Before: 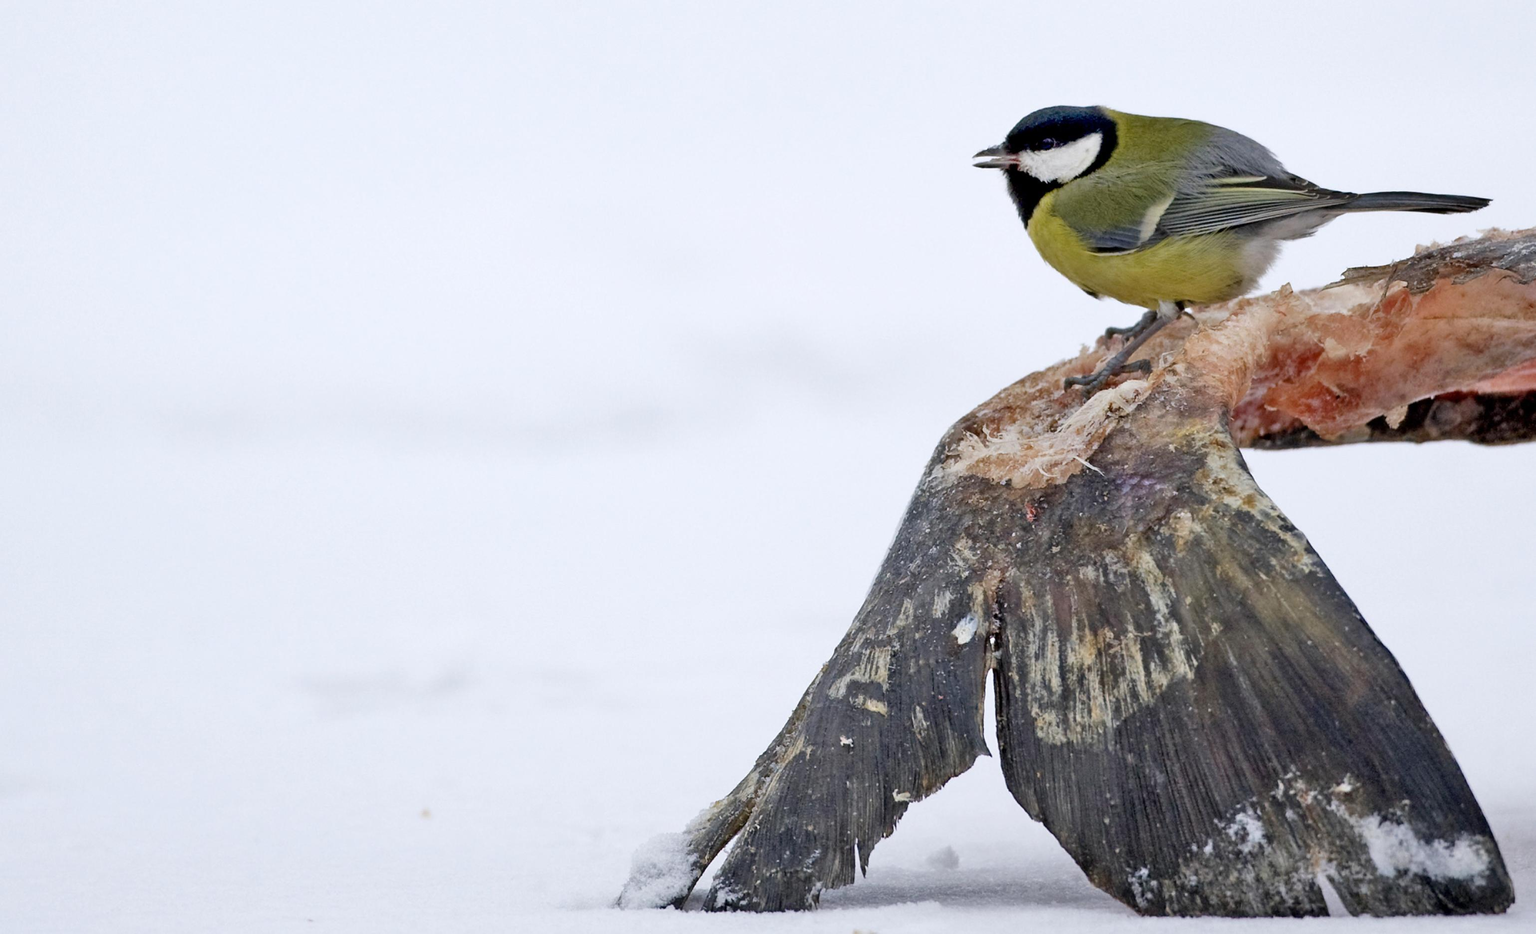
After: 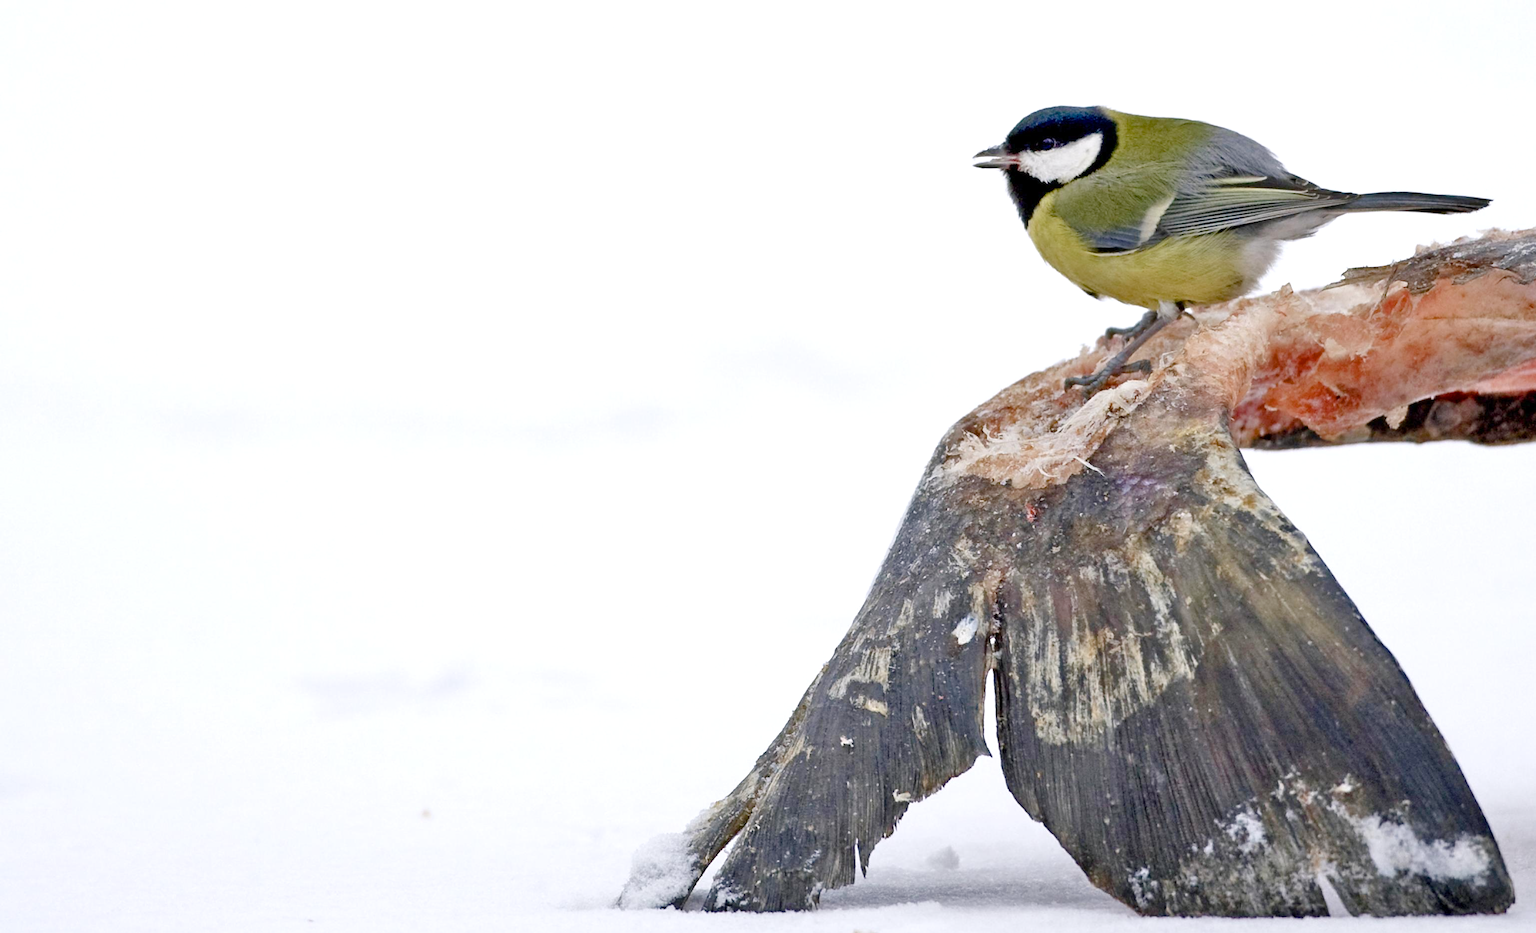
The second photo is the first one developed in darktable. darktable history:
color balance rgb: shadows lift › chroma 1%, shadows lift › hue 113°, highlights gain › chroma 0.2%, highlights gain › hue 333°, perceptual saturation grading › global saturation 20%, perceptual saturation grading › highlights -50%, perceptual saturation grading › shadows 25%, contrast -10%
exposure: exposure 0.564 EV, compensate highlight preservation false
